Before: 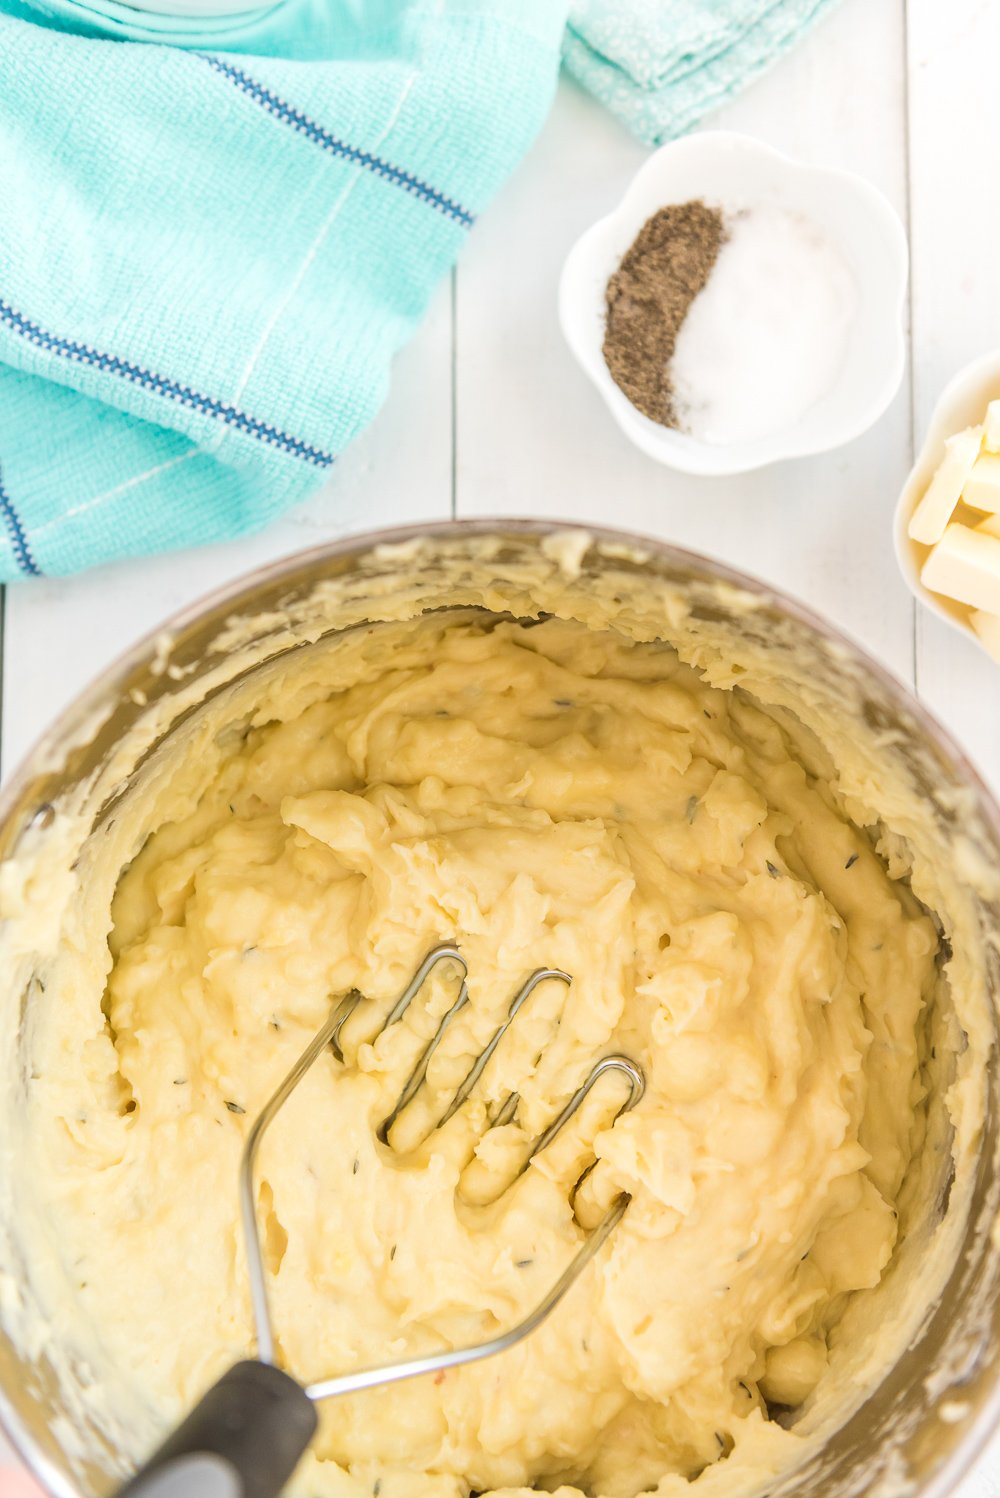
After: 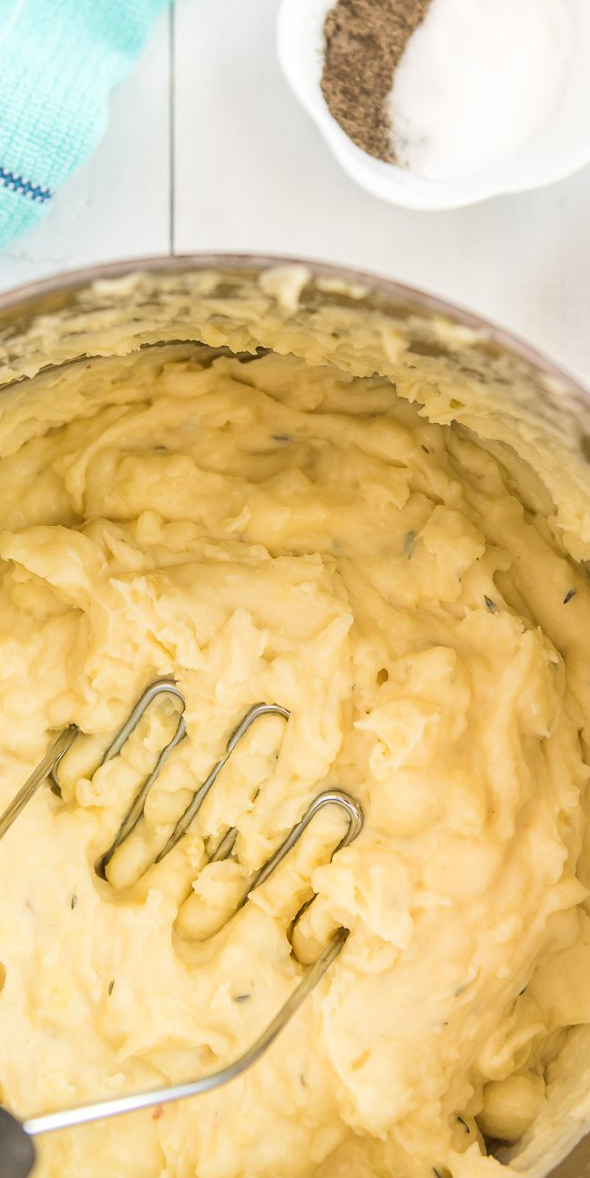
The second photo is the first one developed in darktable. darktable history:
crop and rotate: left 28.256%, top 17.734%, right 12.656%, bottom 3.573%
exposure: compensate highlight preservation false
